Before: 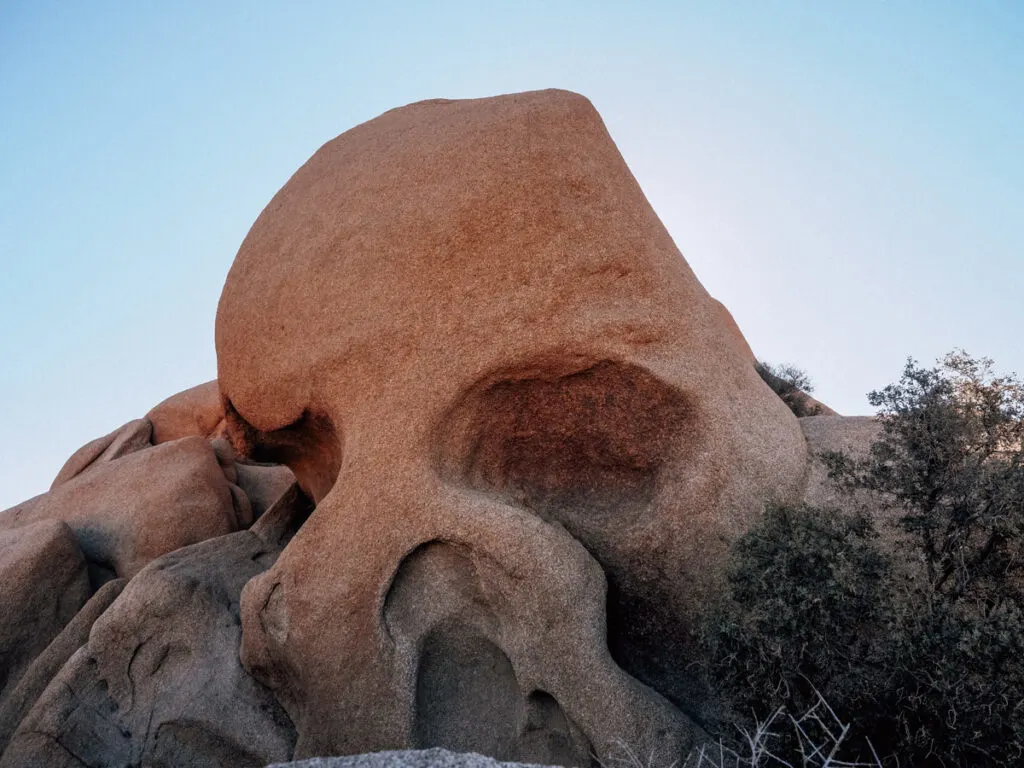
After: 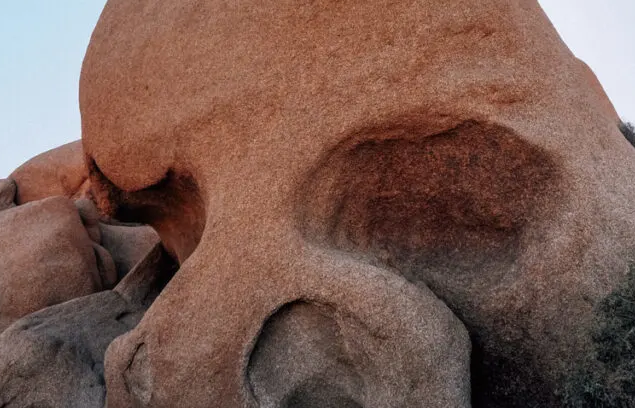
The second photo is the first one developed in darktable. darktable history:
crop: left 13.312%, top 31.28%, right 24.627%, bottom 15.582%
white balance: emerald 1
